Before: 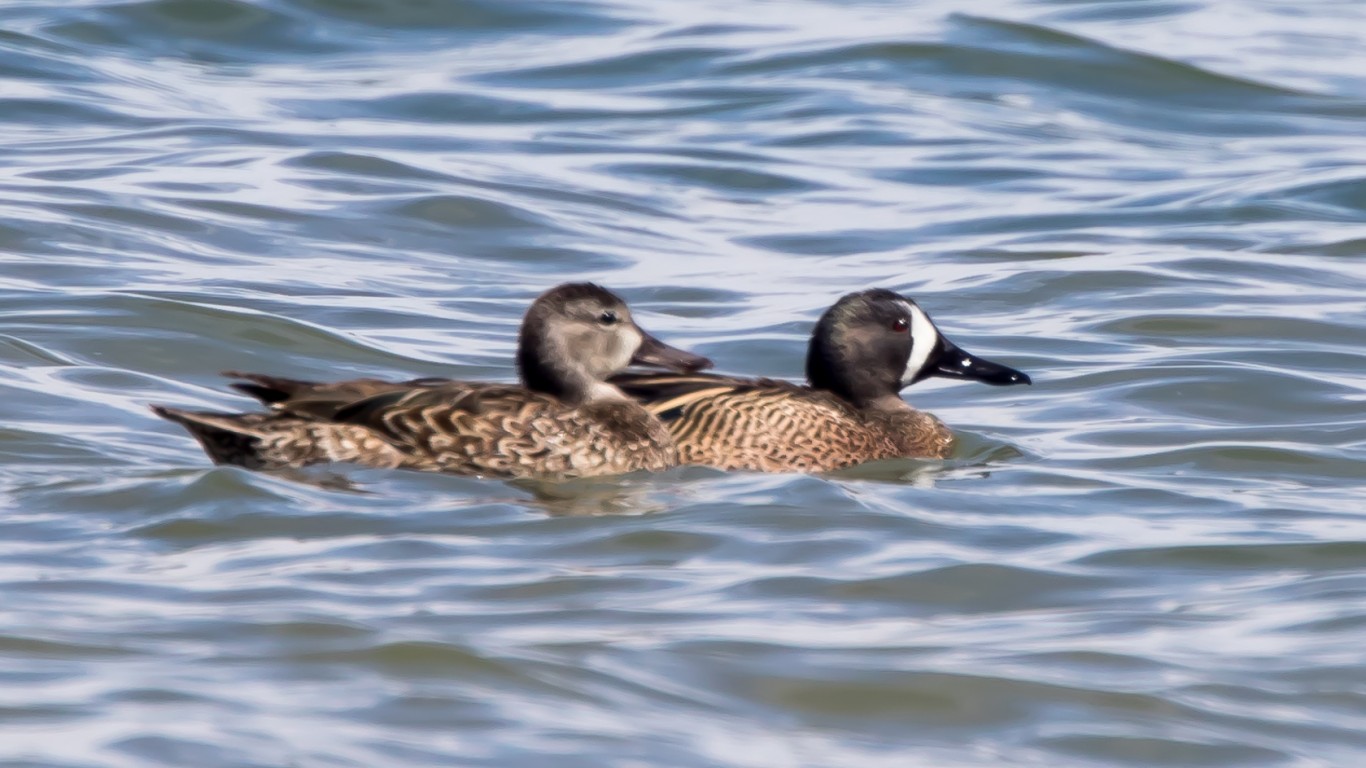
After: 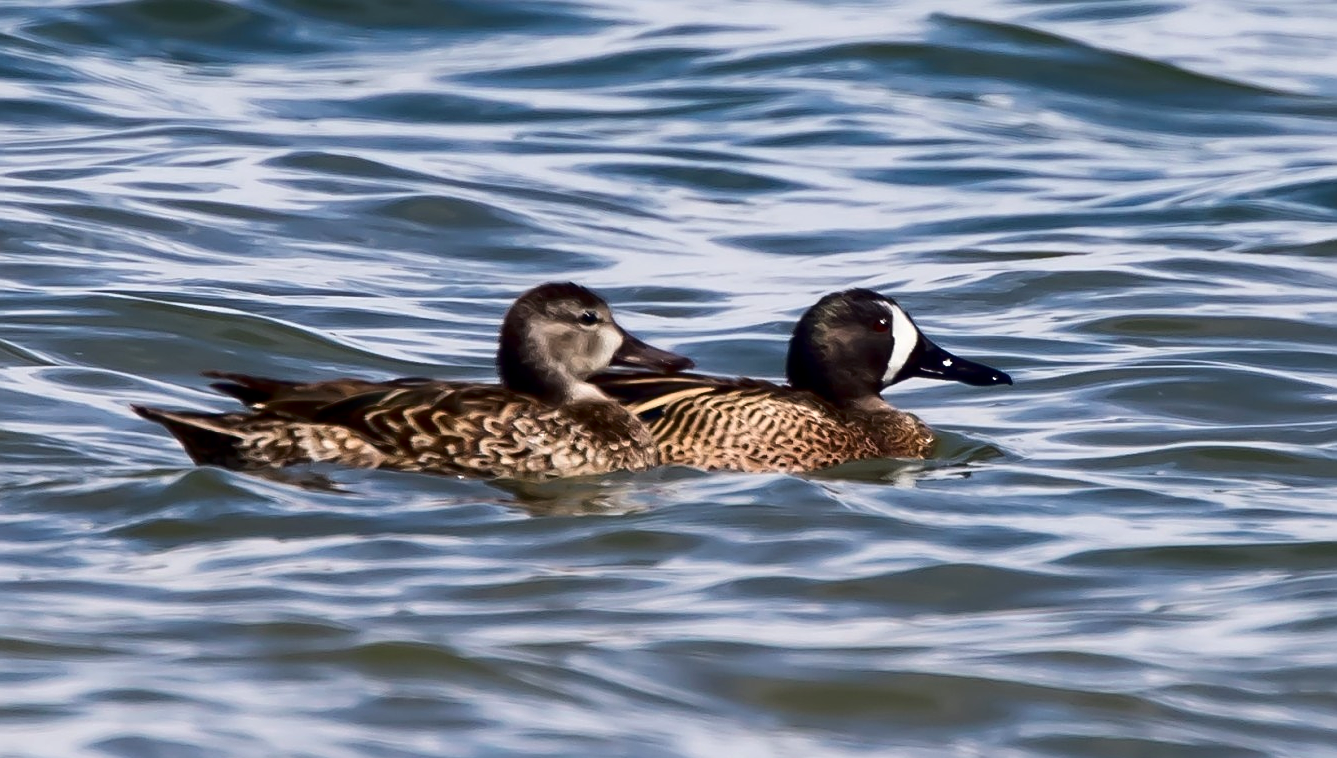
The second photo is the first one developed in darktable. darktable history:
crop and rotate: left 1.434%, right 0.638%, bottom 1.202%
contrast brightness saturation: contrast 0.186, brightness -0.24, saturation 0.113
sharpen: on, module defaults
